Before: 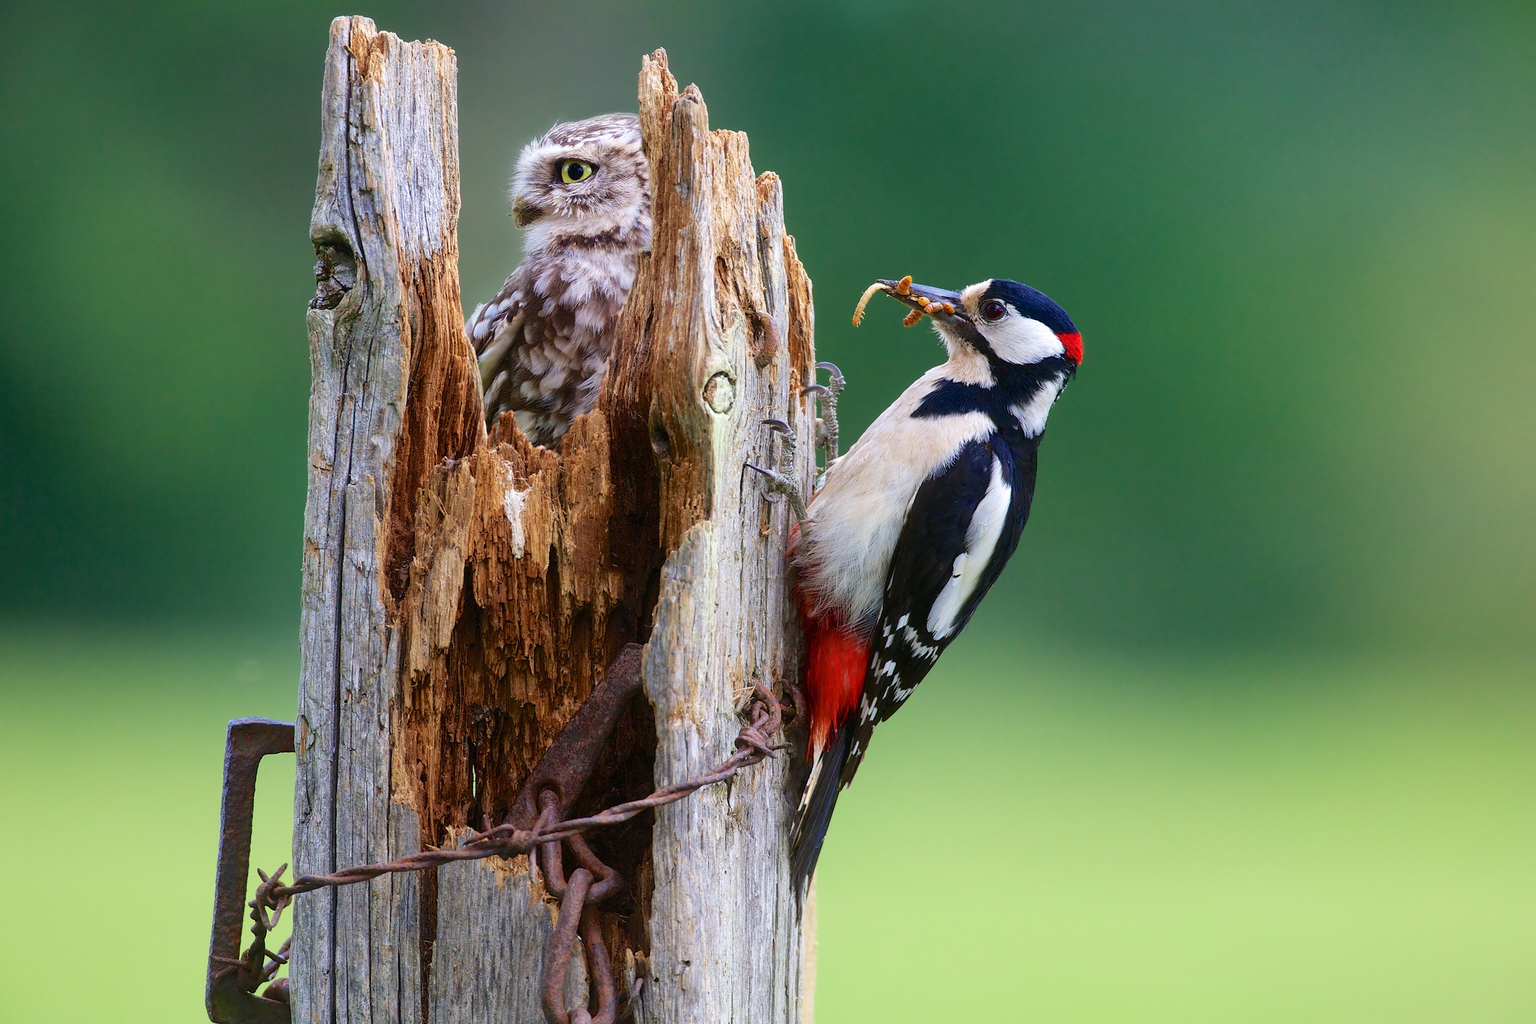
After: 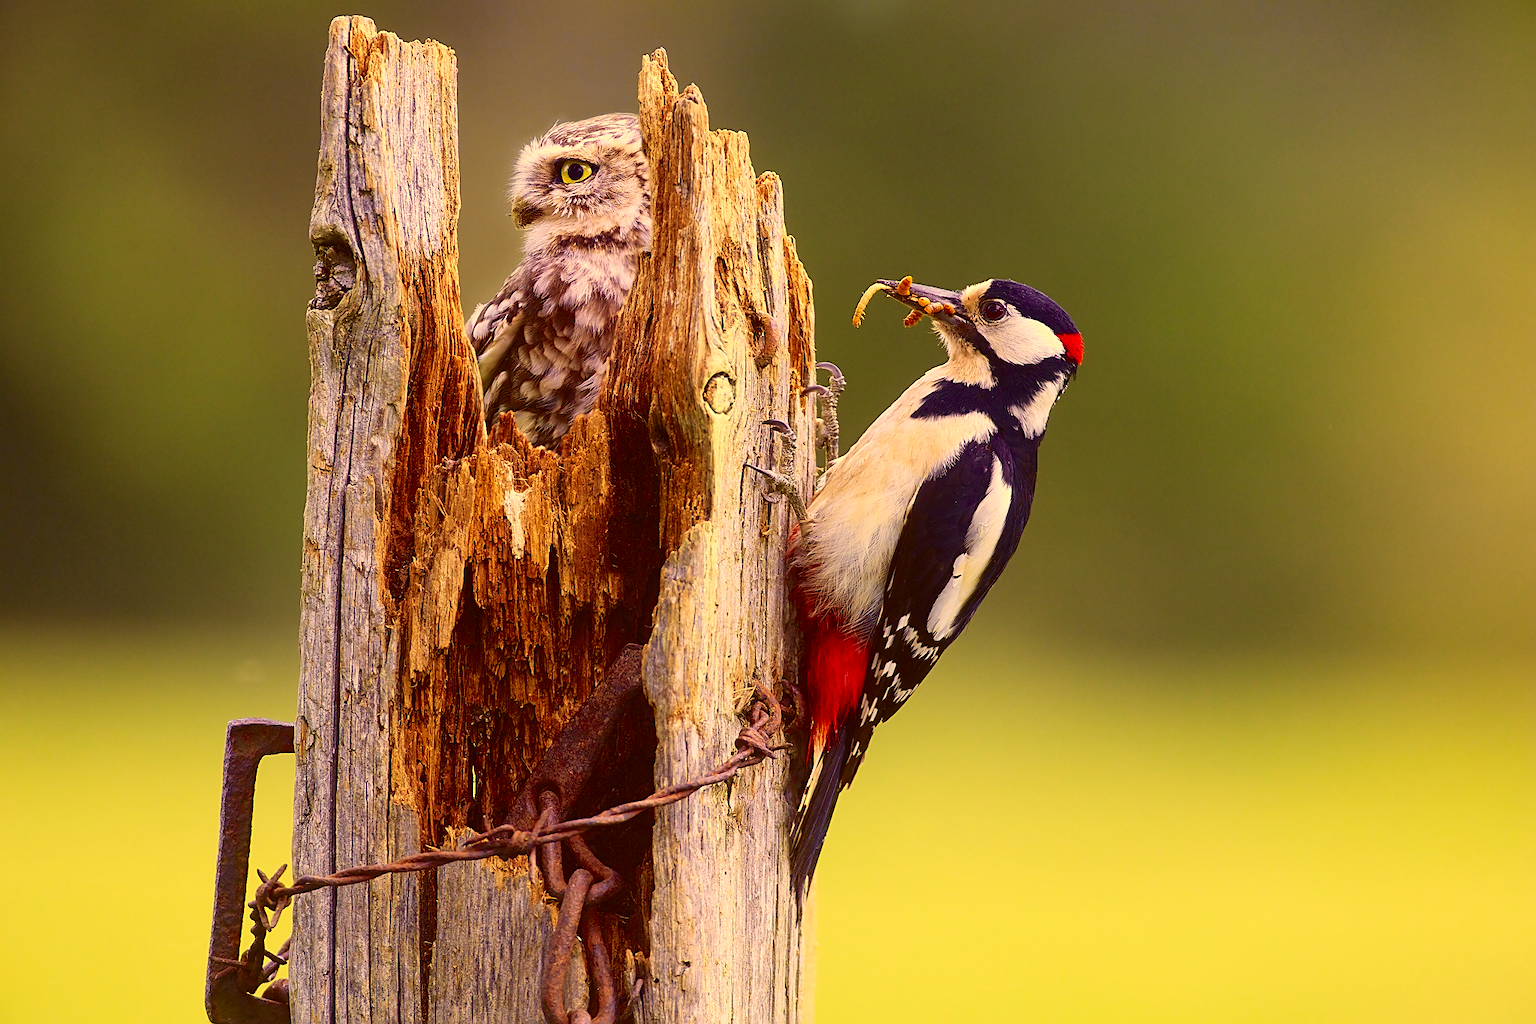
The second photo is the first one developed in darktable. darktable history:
crop and rotate: left 0.082%, bottom 0.01%
color correction: highlights a* 9.75, highlights b* 39.5, shadows a* 14.11, shadows b* 3.61
tone curve: curves: ch0 [(0, 0.036) (0.119, 0.115) (0.461, 0.479) (0.715, 0.767) (0.817, 0.865) (1, 0.998)]; ch1 [(0, 0) (0.377, 0.416) (0.44, 0.478) (0.487, 0.498) (0.514, 0.525) (0.538, 0.552) (0.67, 0.688) (1, 1)]; ch2 [(0, 0) (0.38, 0.405) (0.463, 0.445) (0.492, 0.486) (0.524, 0.541) (0.578, 0.59) (0.653, 0.658) (1, 1)], color space Lab, independent channels, preserve colors none
sharpen: on, module defaults
